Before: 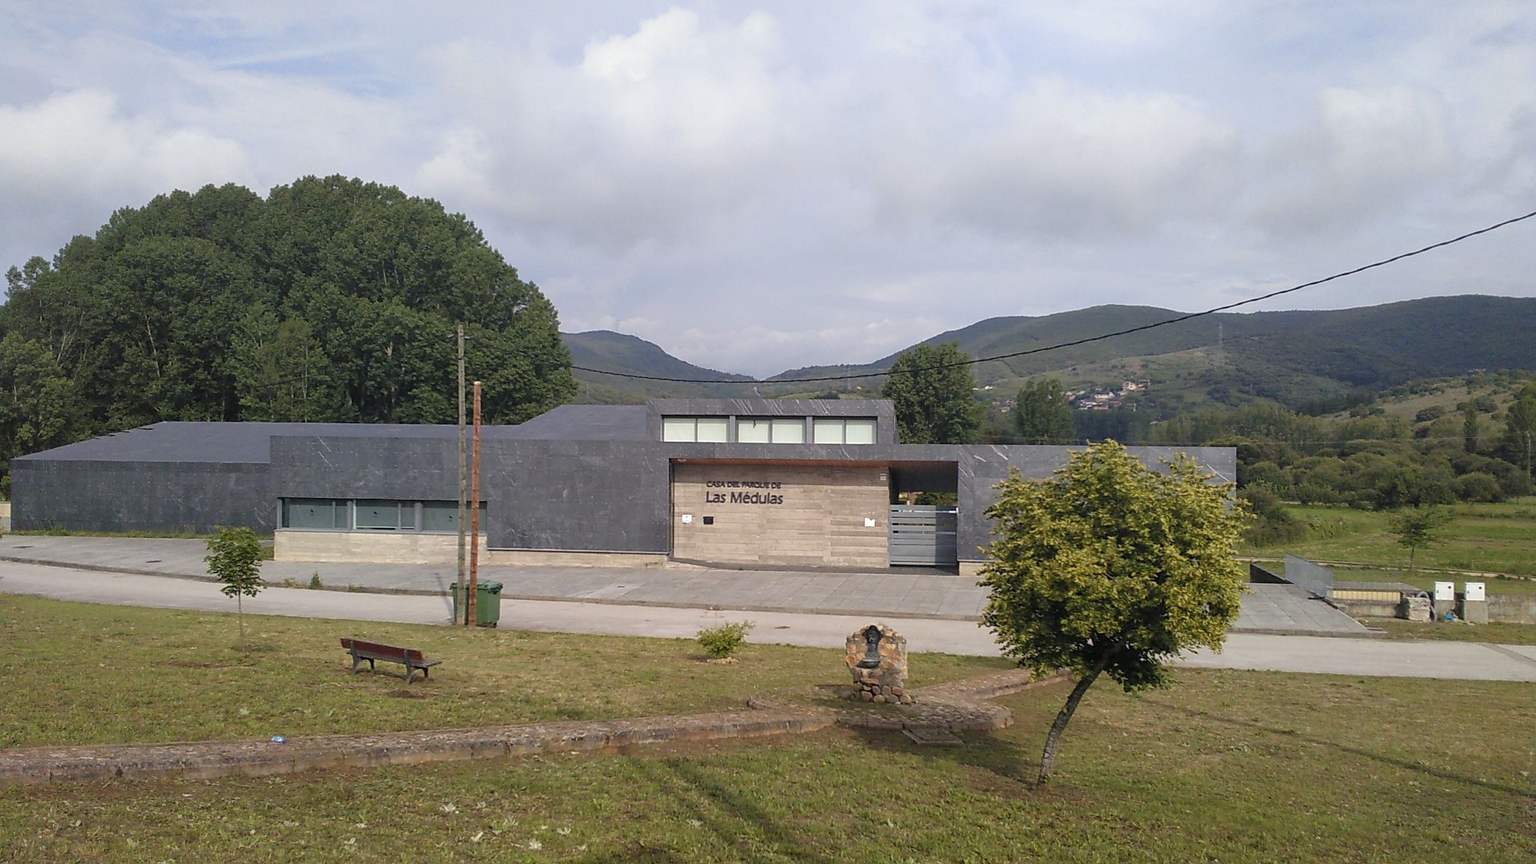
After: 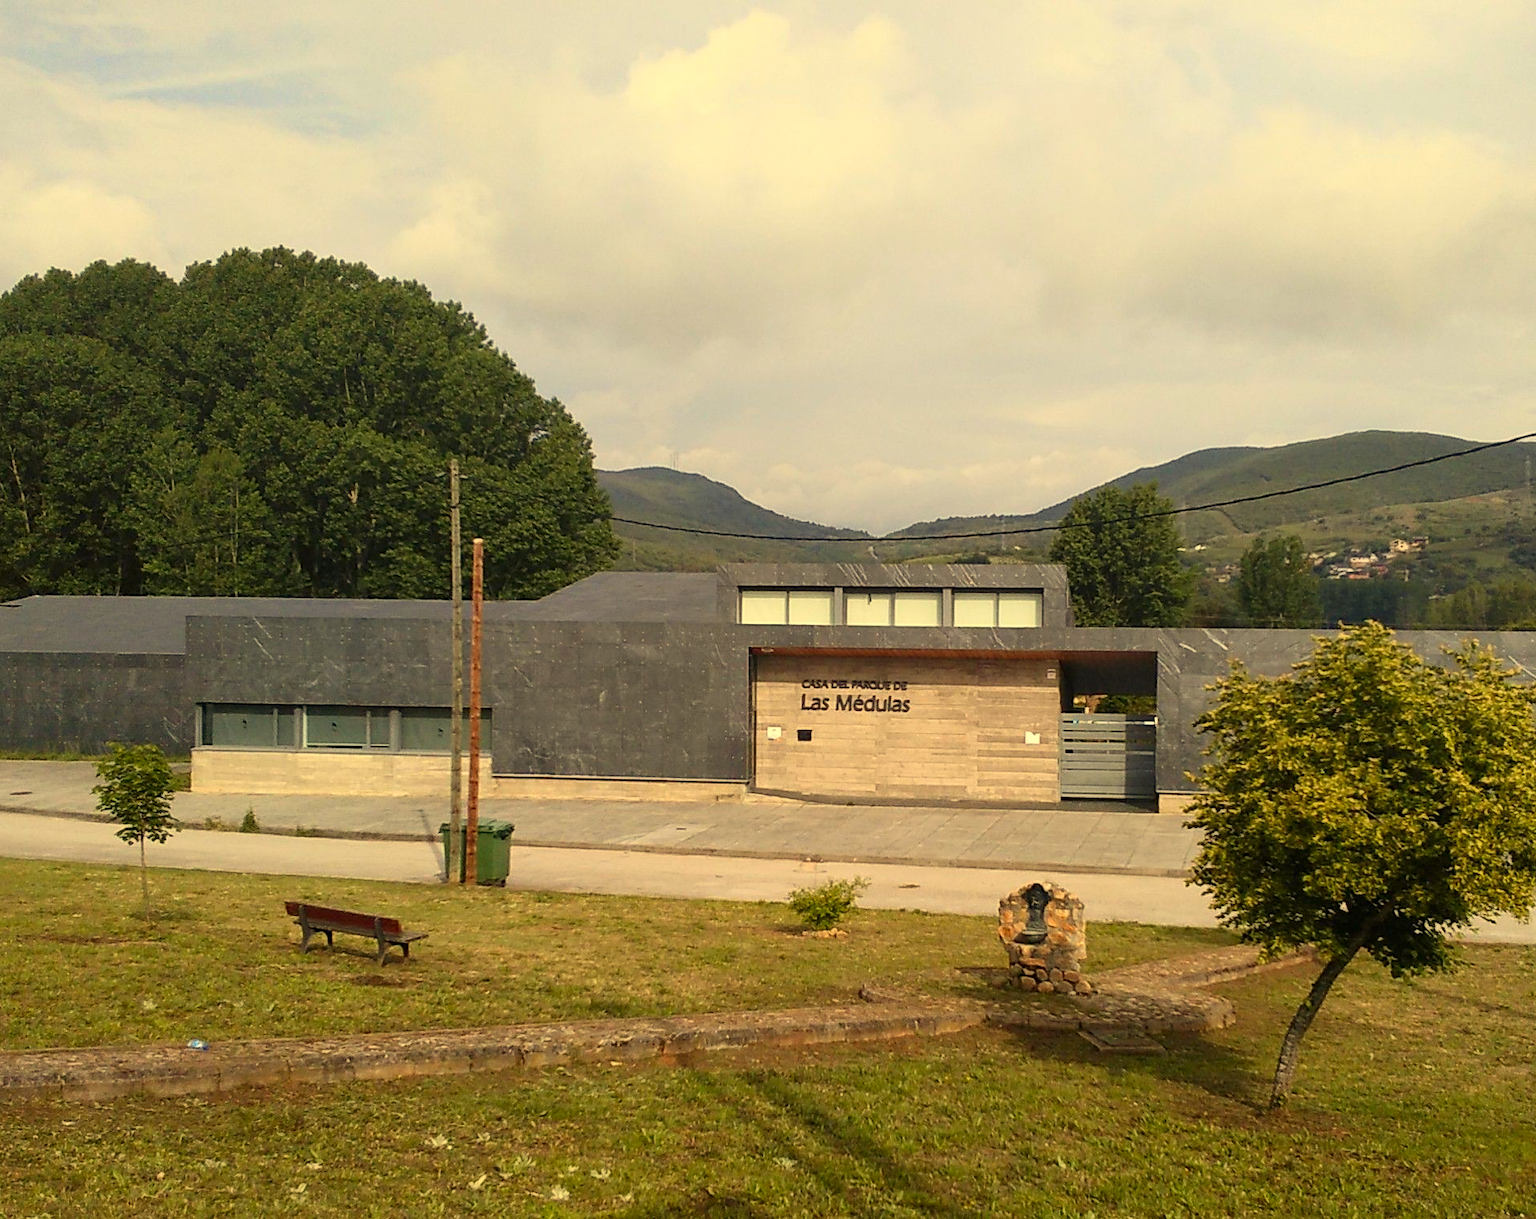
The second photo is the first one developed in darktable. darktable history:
crop and rotate: left 9.061%, right 20.142%
white balance: red 1.08, blue 0.791
contrast brightness saturation: contrast 0.18, saturation 0.3
